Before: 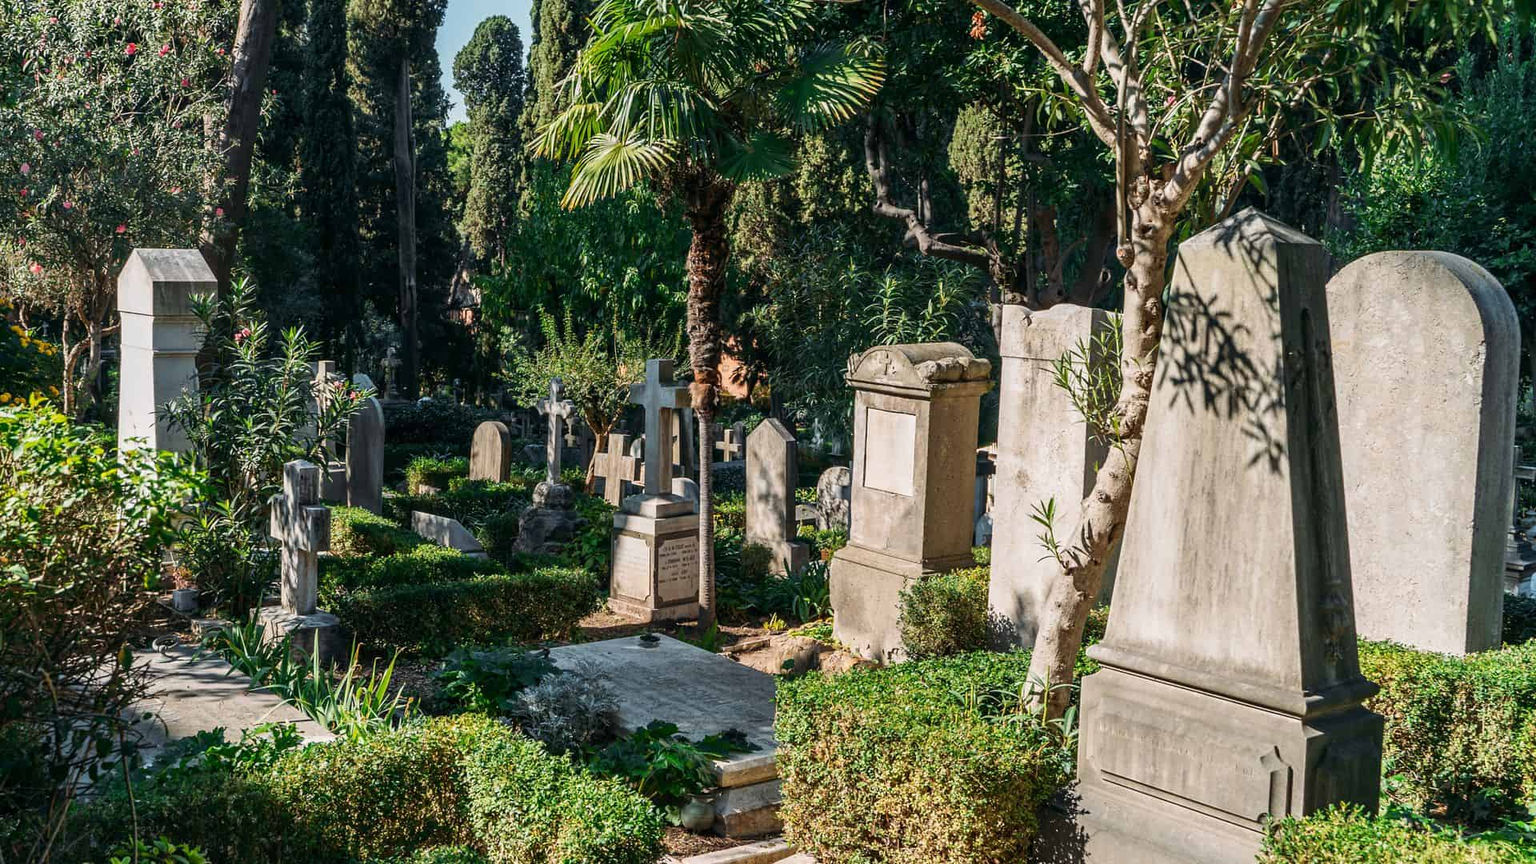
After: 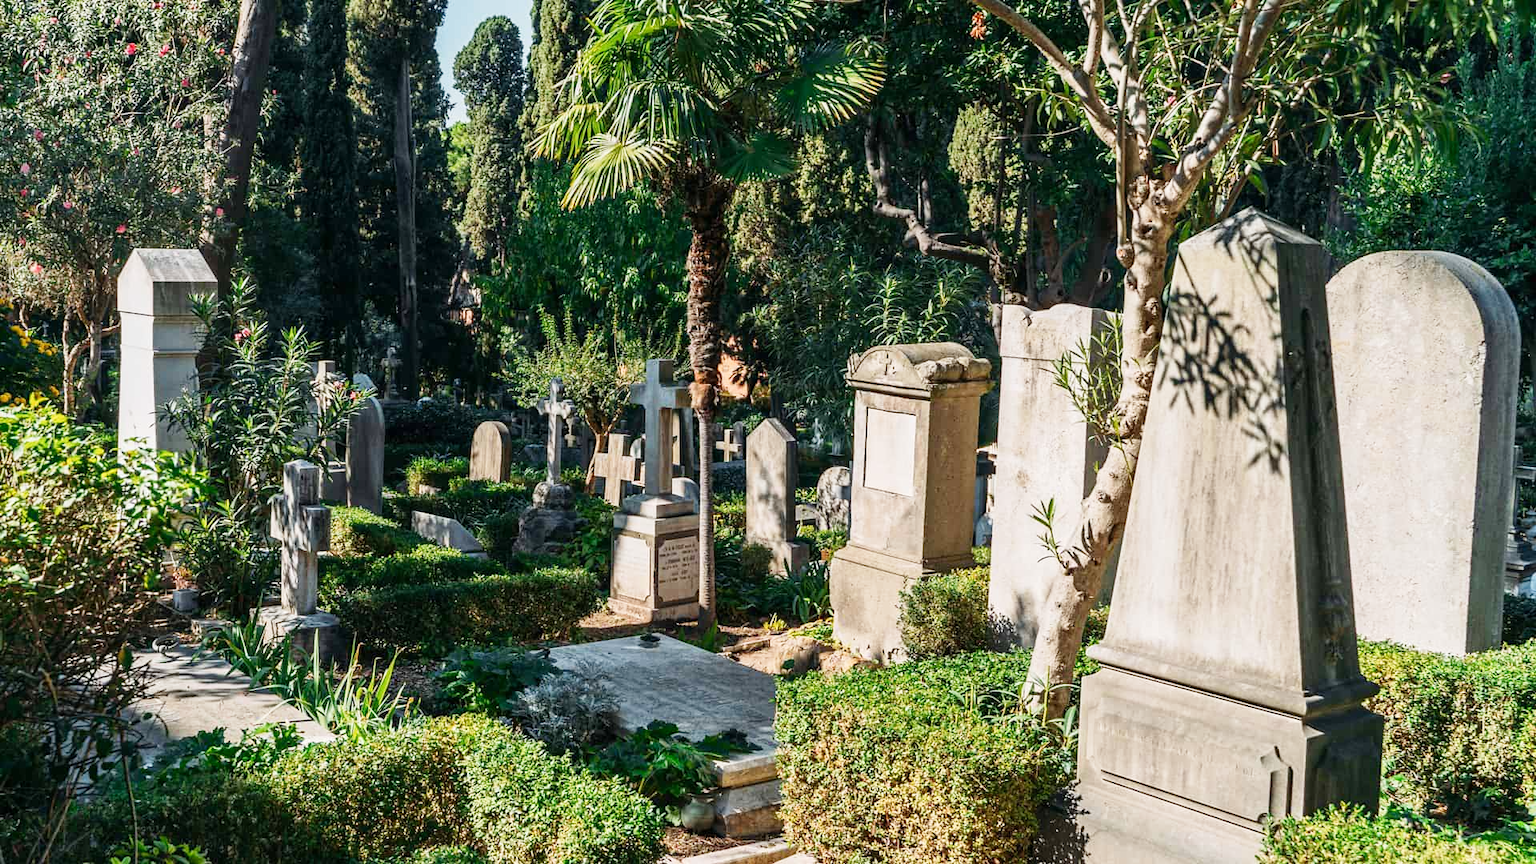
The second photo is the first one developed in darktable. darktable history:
tone curve: curves: ch0 [(0, 0) (0.739, 0.837) (1, 1)]; ch1 [(0, 0) (0.226, 0.261) (0.383, 0.397) (0.462, 0.473) (0.498, 0.502) (0.521, 0.52) (0.578, 0.57) (1, 1)]; ch2 [(0, 0) (0.438, 0.456) (0.5, 0.5) (0.547, 0.557) (0.597, 0.58) (0.629, 0.603) (1, 1)], preserve colors none
